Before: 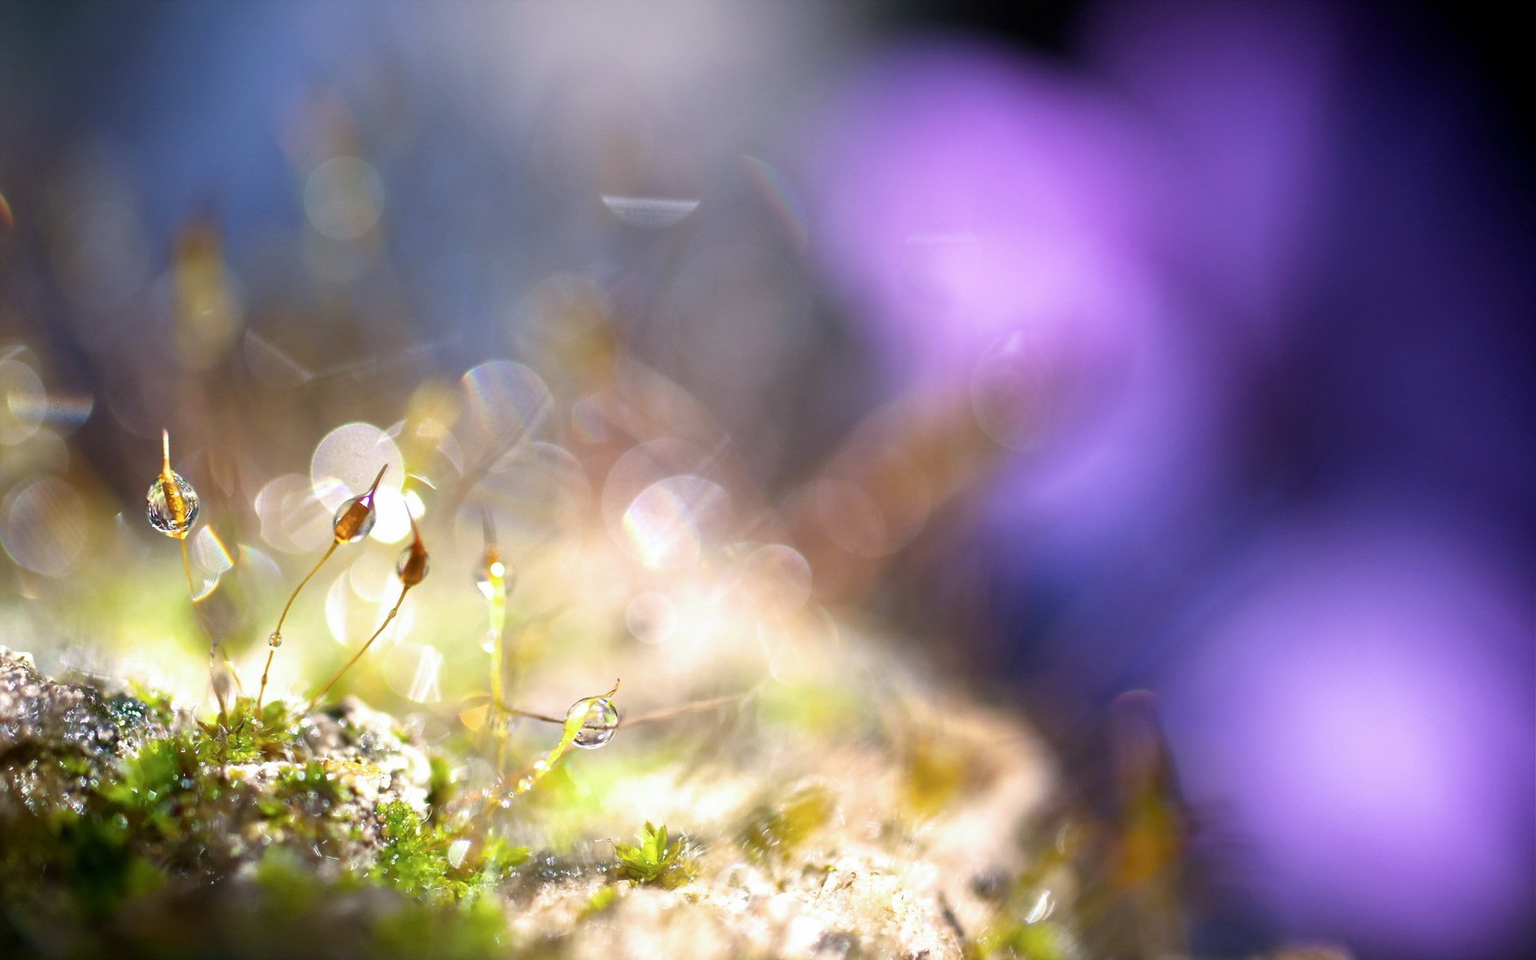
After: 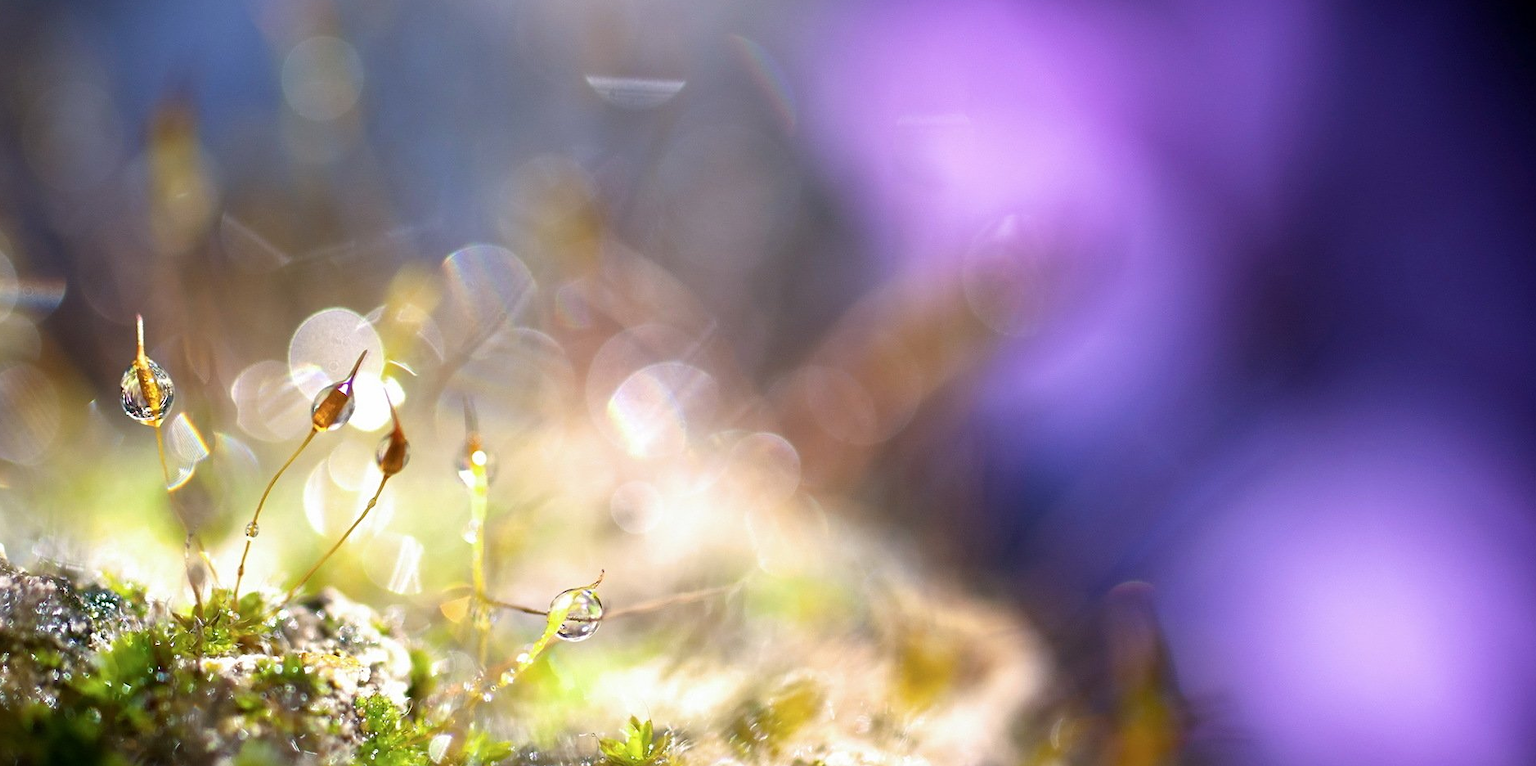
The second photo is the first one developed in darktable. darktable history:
crop and rotate: left 1.889%, top 12.748%, right 0.253%, bottom 9.155%
sharpen: amount 0.209
